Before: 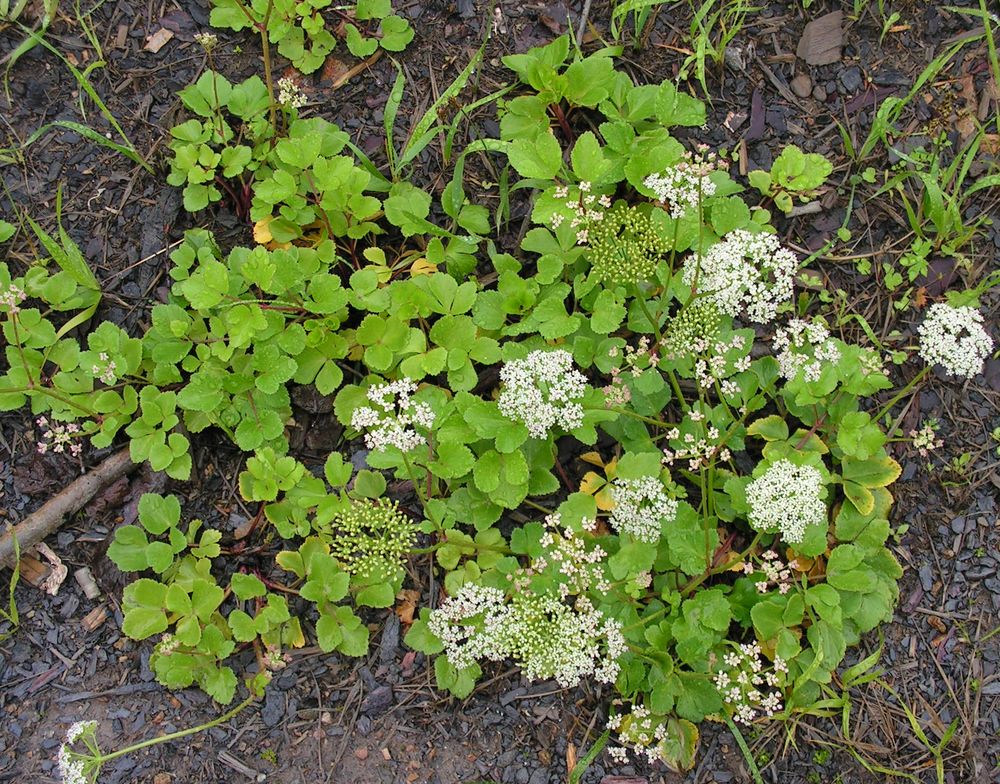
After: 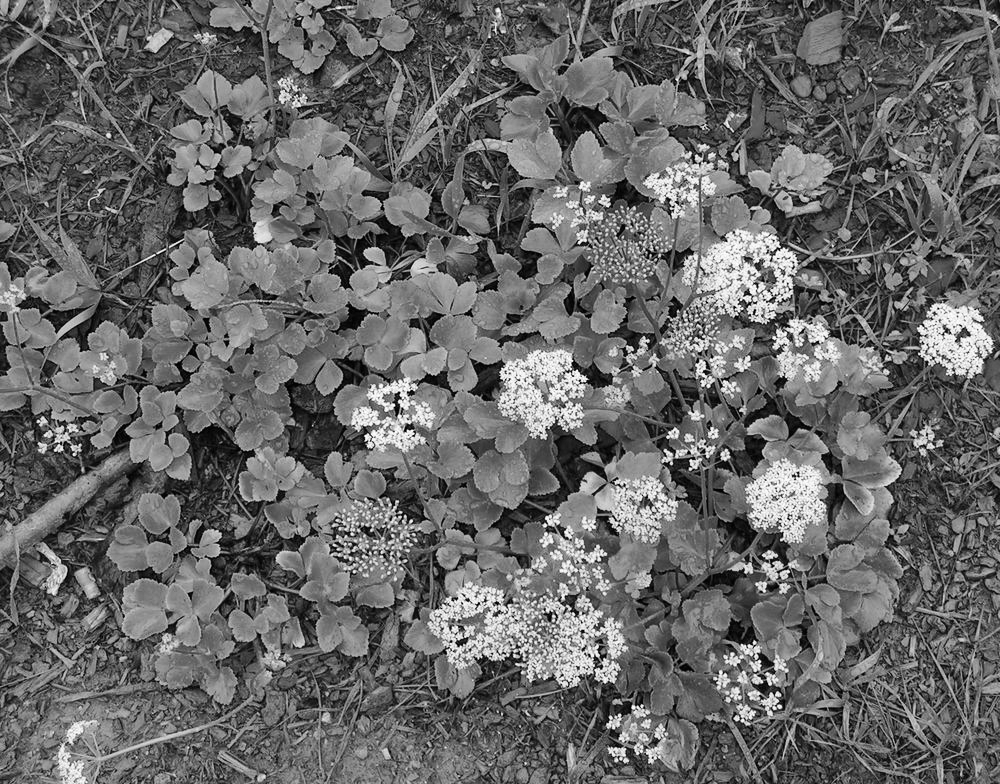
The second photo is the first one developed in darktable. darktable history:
tone curve: curves: ch0 [(0, 0) (0.003, 0.003) (0.011, 0.011) (0.025, 0.024) (0.044, 0.043) (0.069, 0.067) (0.1, 0.096) (0.136, 0.131) (0.177, 0.171) (0.224, 0.216) (0.277, 0.266) (0.335, 0.322) (0.399, 0.384) (0.468, 0.45) (0.543, 0.547) (0.623, 0.626) (0.709, 0.712) (0.801, 0.802) (0.898, 0.898) (1, 1)], preserve colors none
color look up table: target L [96.19, 87.05, 76.62, 90.59, 84.2, 88.83, 82.05, 83.48, 51.62, 63.98, 67.75, 55.15, 56.71, 37.41, 26.21, 16.59, 200, 100, 80.97, 79.52, 73.68, 74.42, 67.37, 53.58, 37.41, 27.09, 3.023, 93.05, 89.18, 84.2, 65.5, 78.8, 73.32, 85.99, 74.42, 88.12, 76.25, 42.78, 57.87, 44.82, 39.07, 13.71, 94.8, 93.05, 82.41, 83.48, 59.41, 59.41, 8.248], target a [0 ×42, 0.001, 0 ×6], target b [0 ×49], num patches 49
